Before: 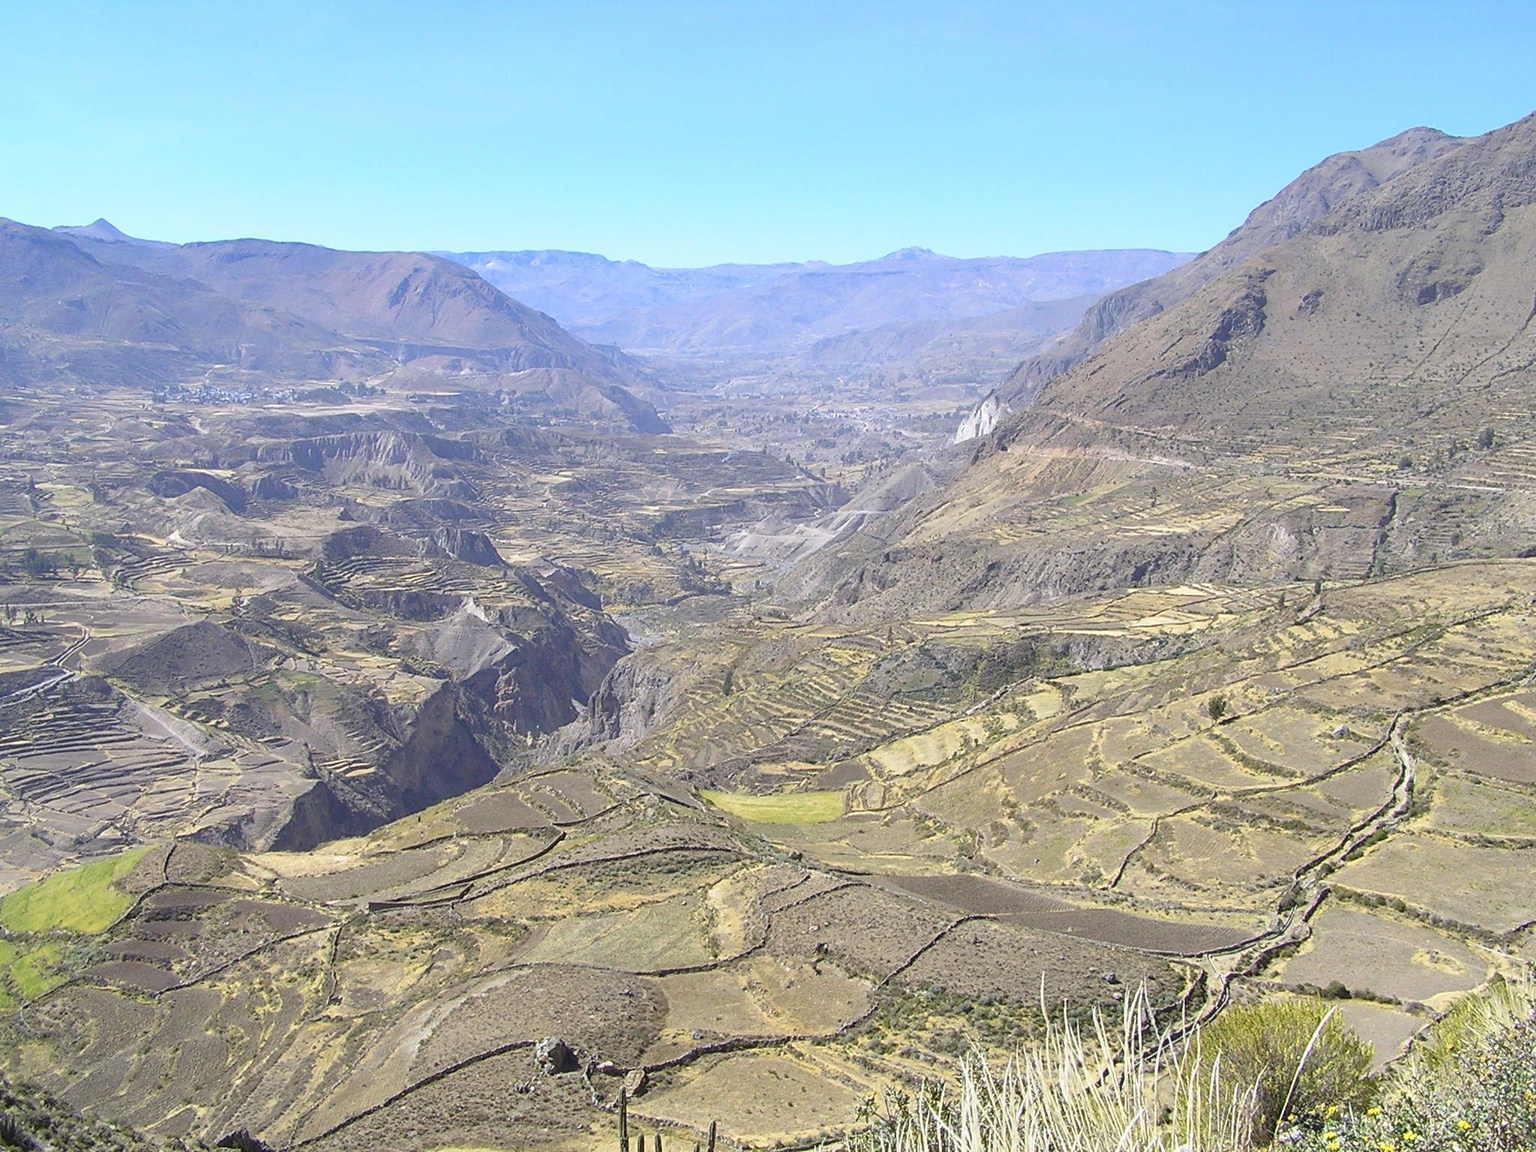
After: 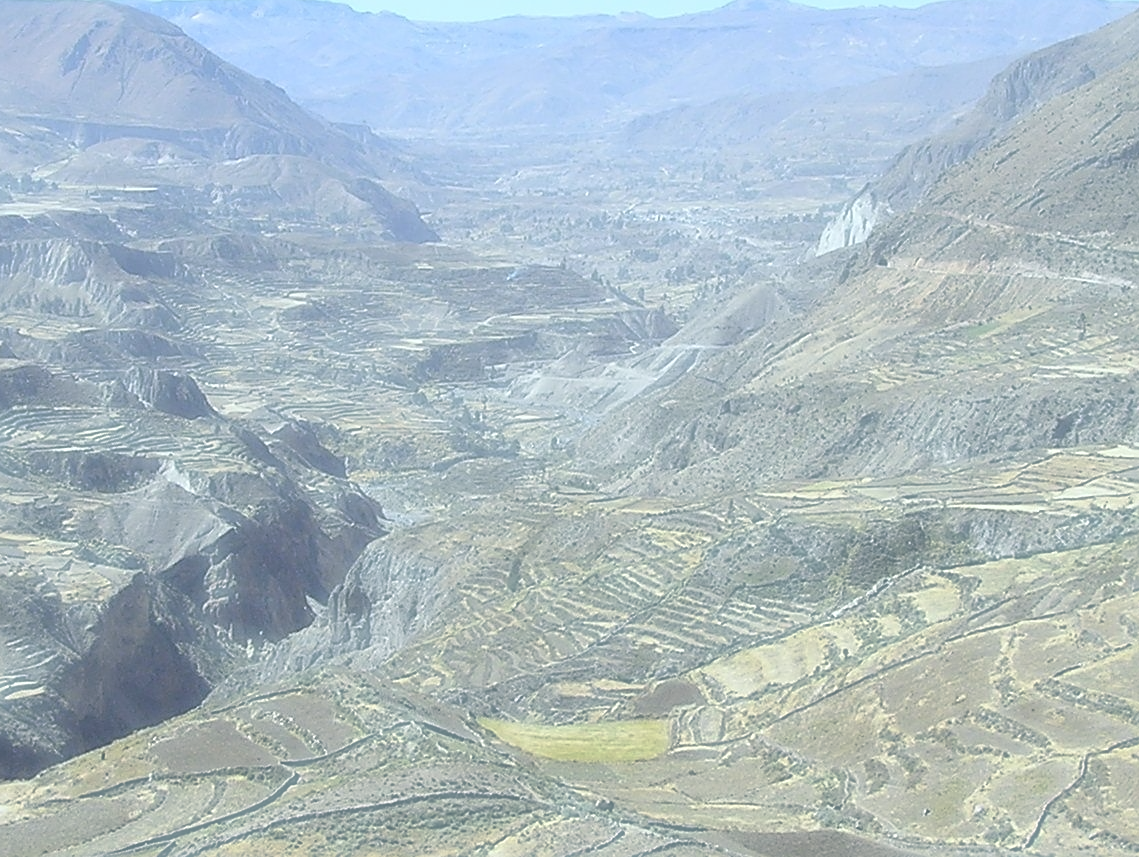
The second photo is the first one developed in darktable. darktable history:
sharpen: on, module defaults
crop and rotate: left 22.3%, top 21.885%, right 22.036%, bottom 22.267%
haze removal: strength -0.887, distance 0.232, adaptive false
